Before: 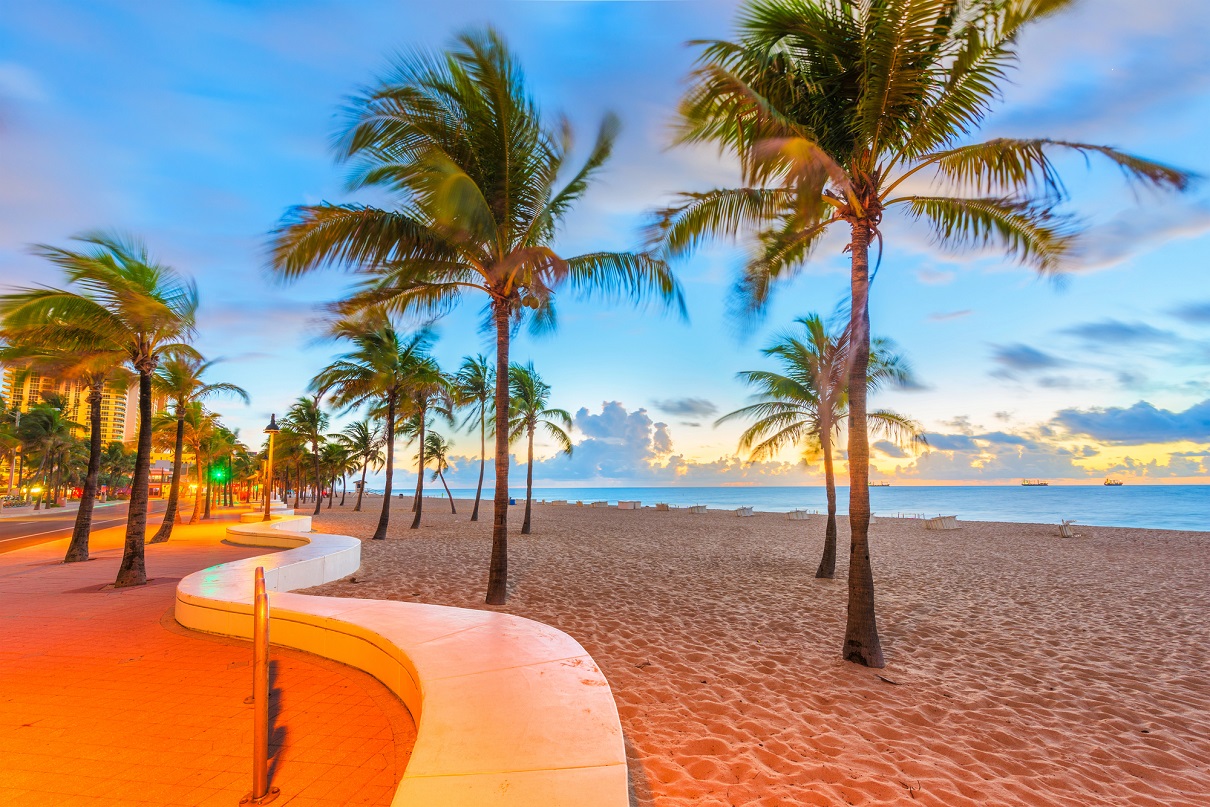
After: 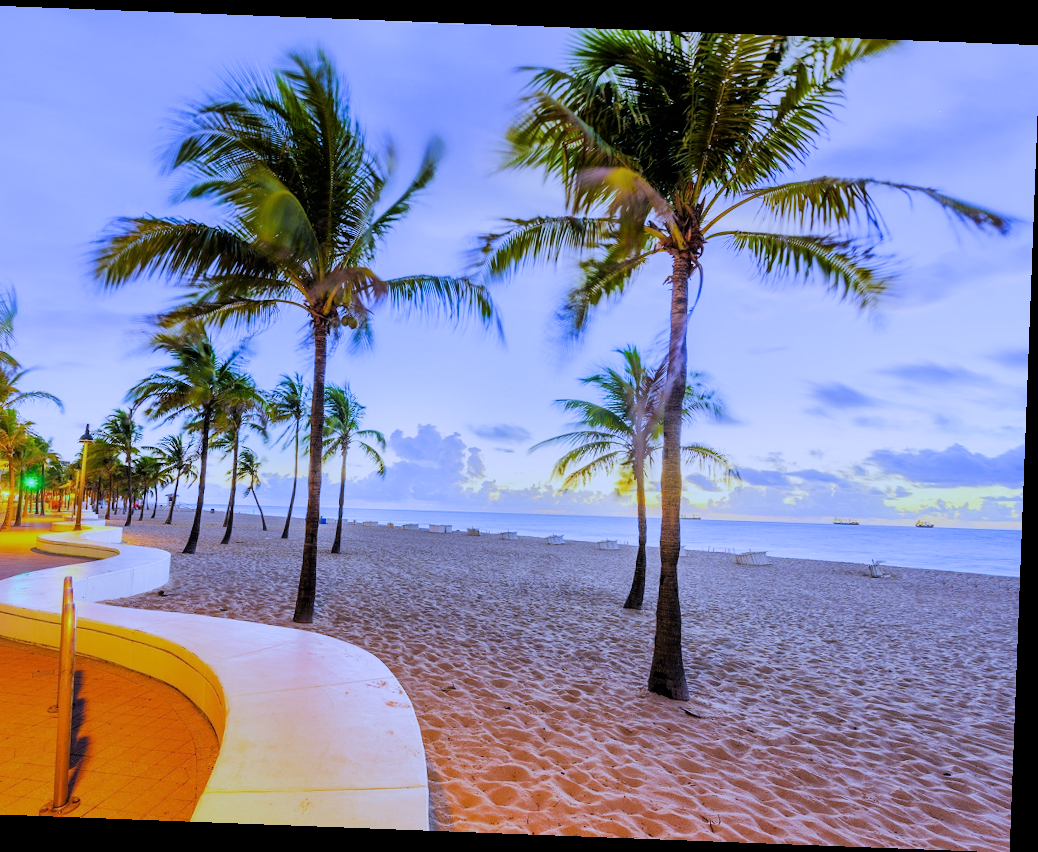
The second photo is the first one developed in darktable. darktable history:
rotate and perspective: rotation 2.17°, automatic cropping off
crop: left 16.145%
exposure: exposure 0.197 EV, compensate highlight preservation false
filmic rgb: black relative exposure -5 EV, hardness 2.88, contrast 1.2, highlights saturation mix -30%
white balance: red 0.766, blue 1.537
